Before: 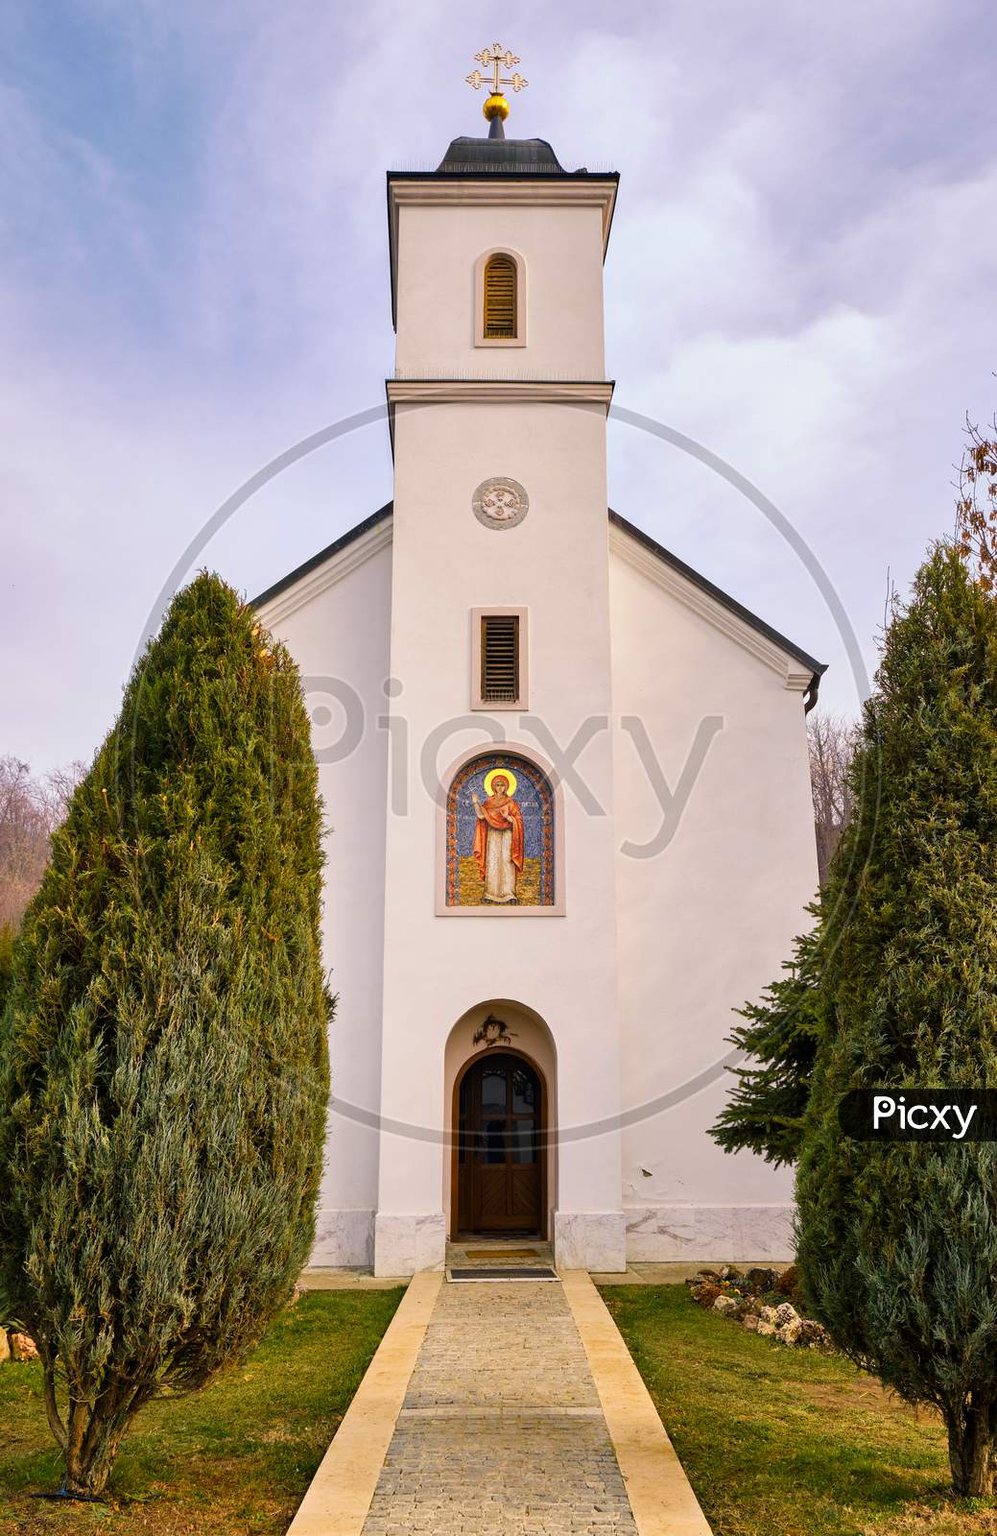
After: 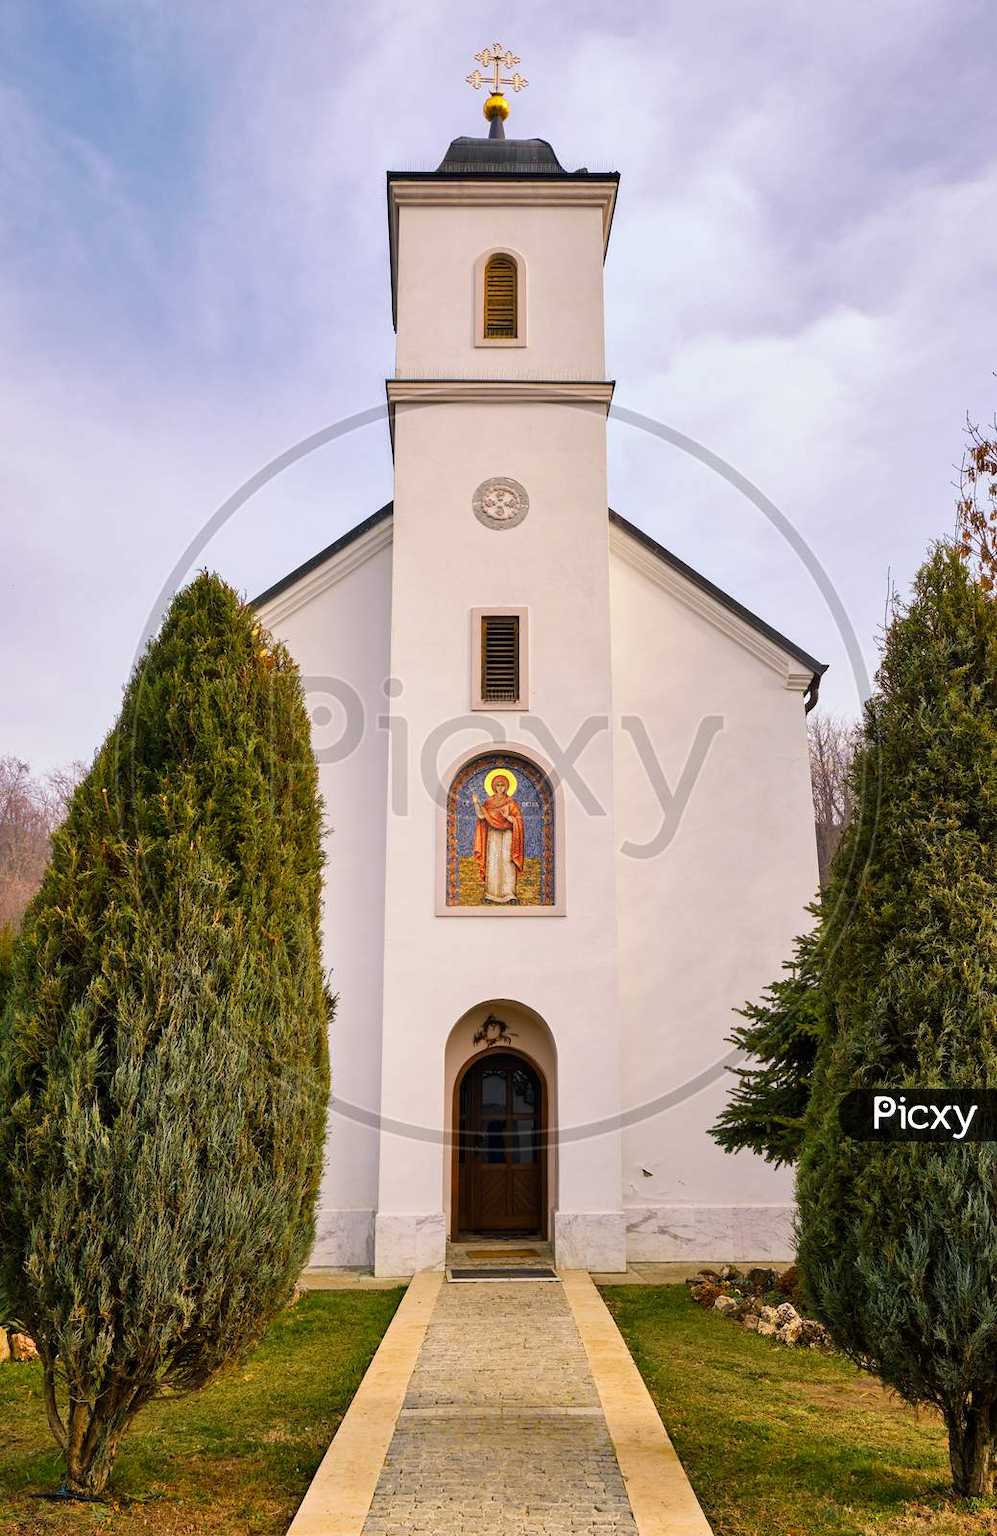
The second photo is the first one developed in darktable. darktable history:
tone equalizer: mask exposure compensation -0.51 EV
